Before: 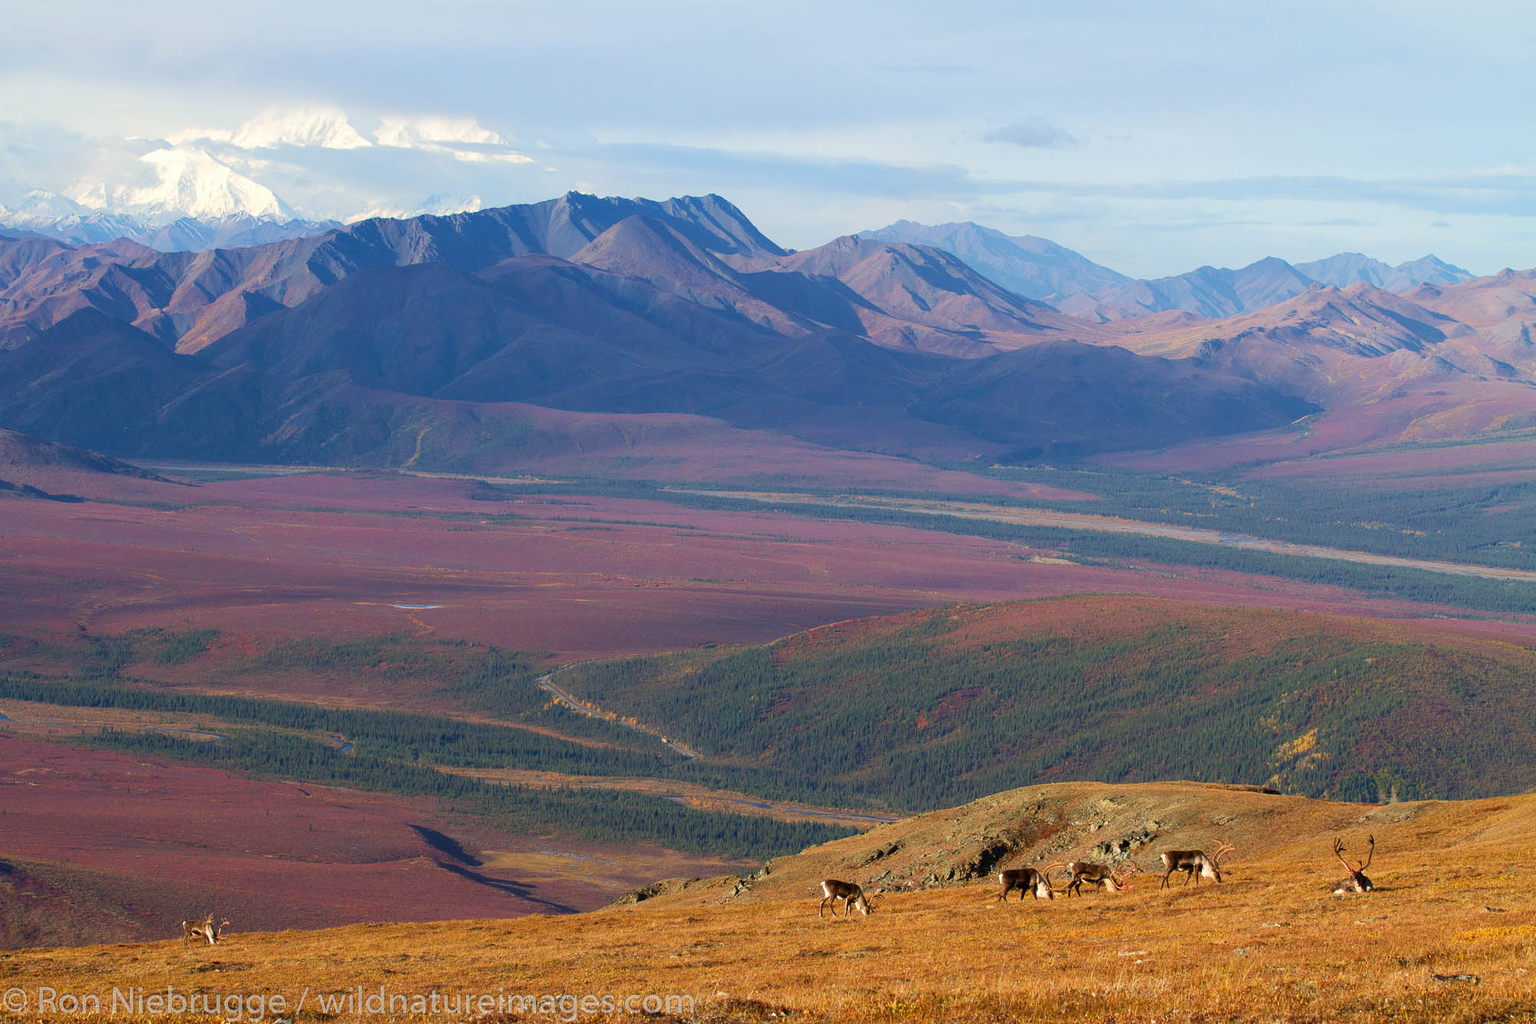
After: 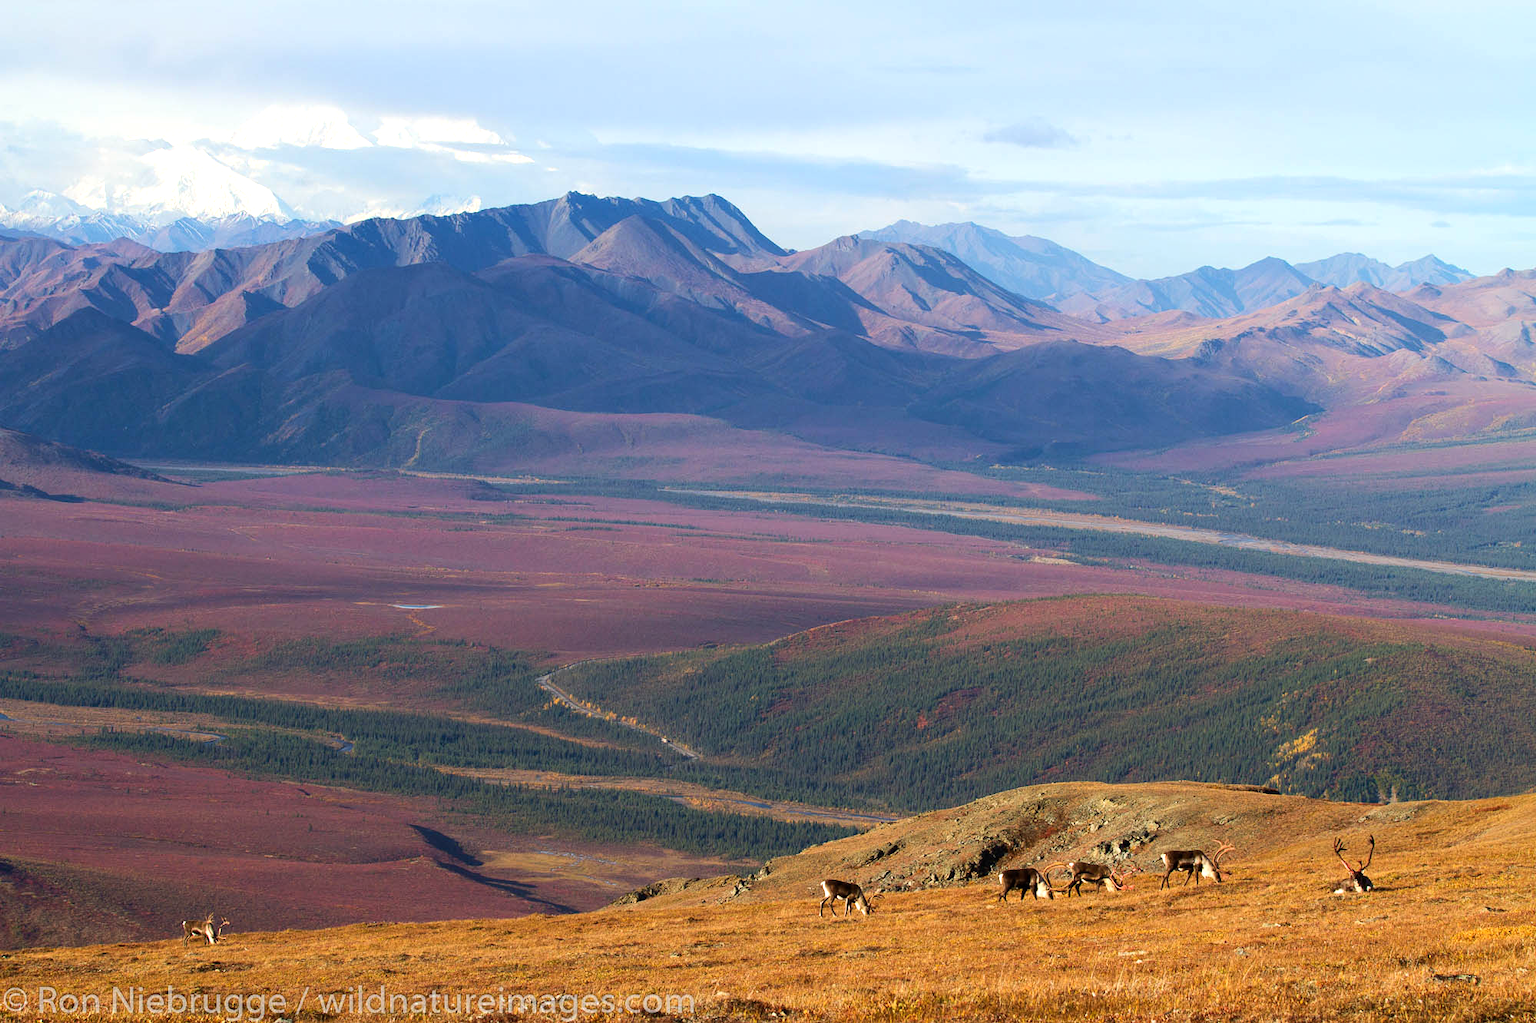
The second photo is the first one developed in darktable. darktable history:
tone equalizer: -8 EV -0.412 EV, -7 EV -0.359 EV, -6 EV -0.316 EV, -5 EV -0.248 EV, -3 EV 0.197 EV, -2 EV 0.349 EV, -1 EV 0.378 EV, +0 EV 0.418 EV, edges refinement/feathering 500, mask exposure compensation -1.57 EV, preserve details no
